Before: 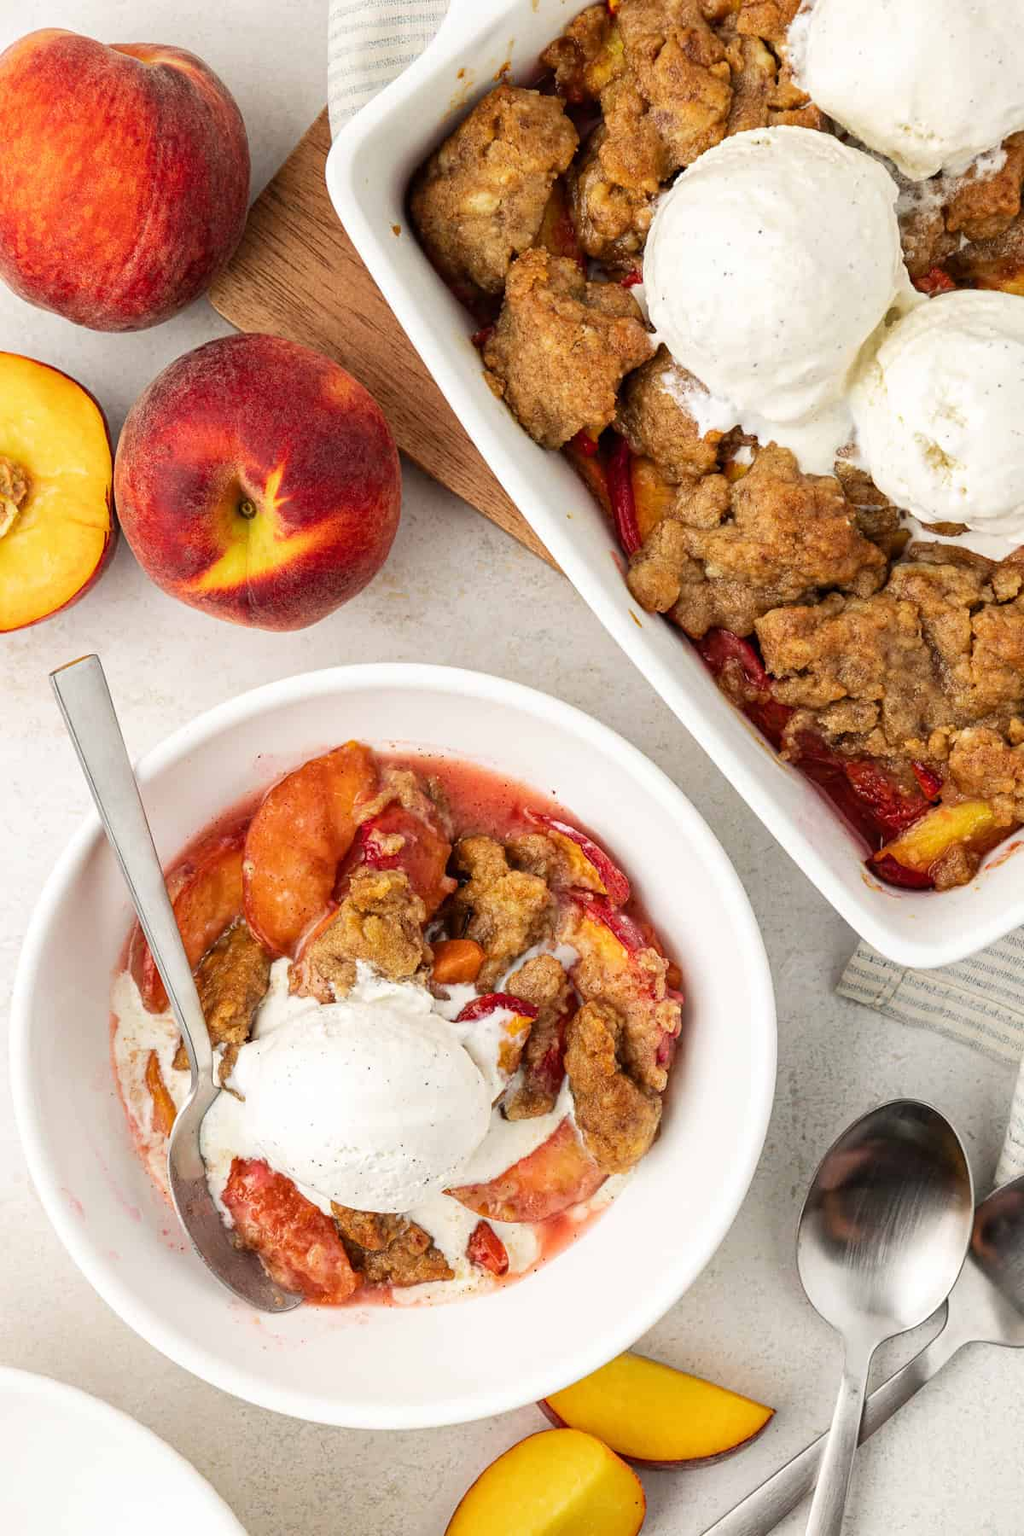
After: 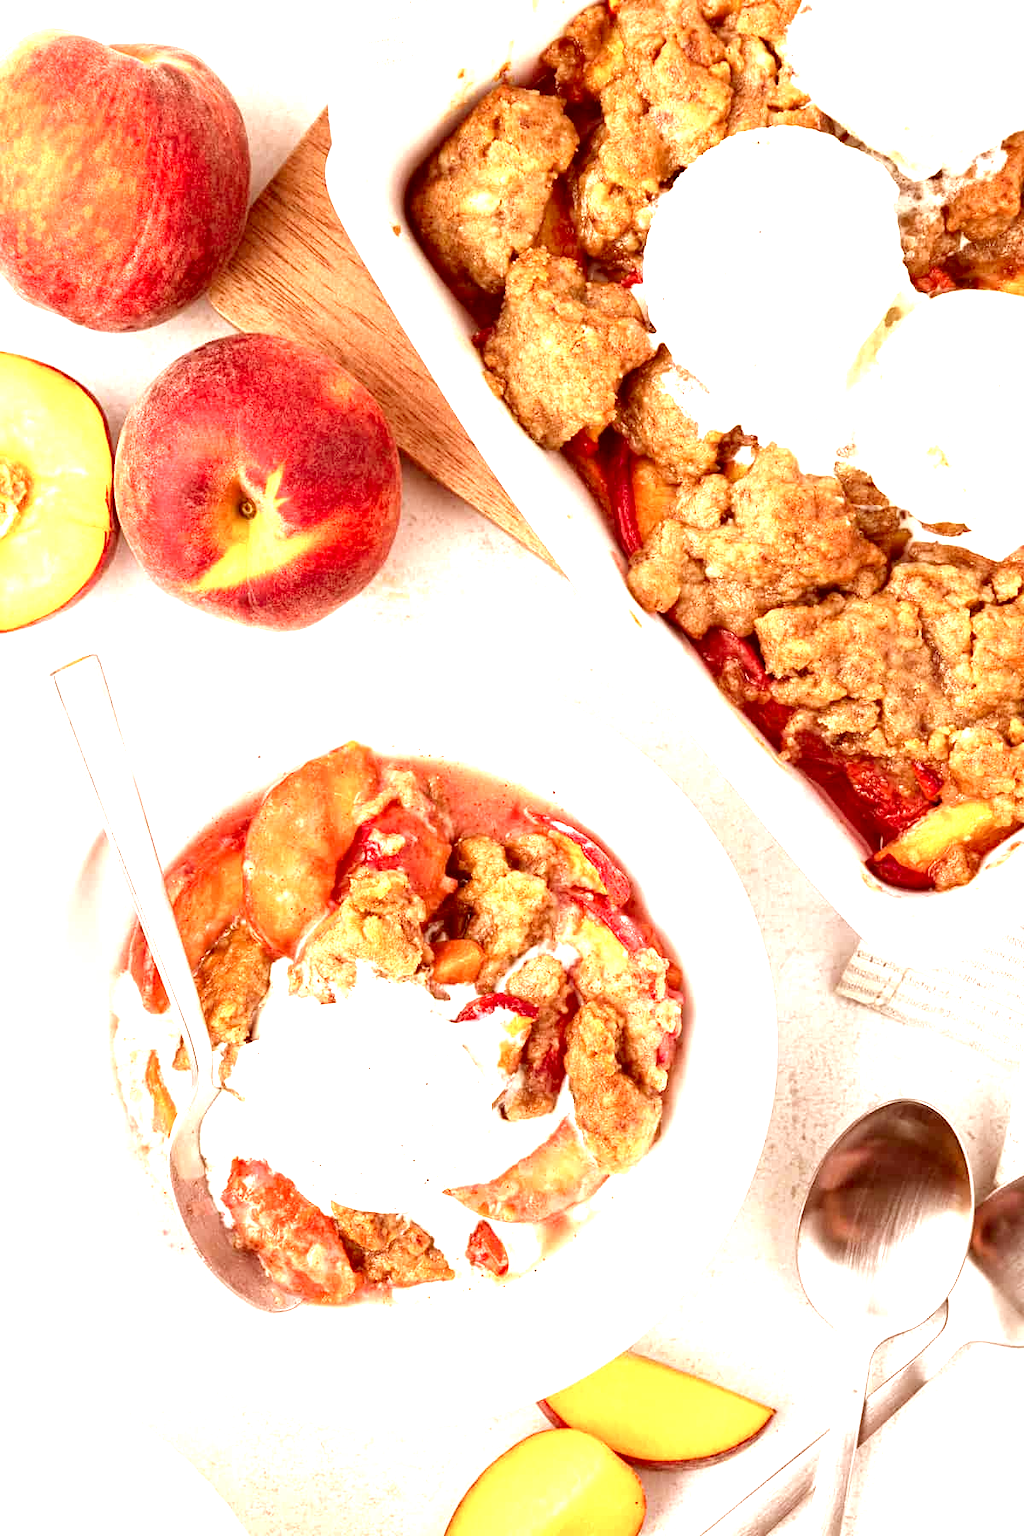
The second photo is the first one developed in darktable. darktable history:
exposure: black level correction 0, exposure 1.509 EV, compensate exposure bias true, compensate highlight preservation false
color correction: highlights a* 9.49, highlights b* 8.82, shadows a* 39.75, shadows b* 39.45, saturation 0.799
